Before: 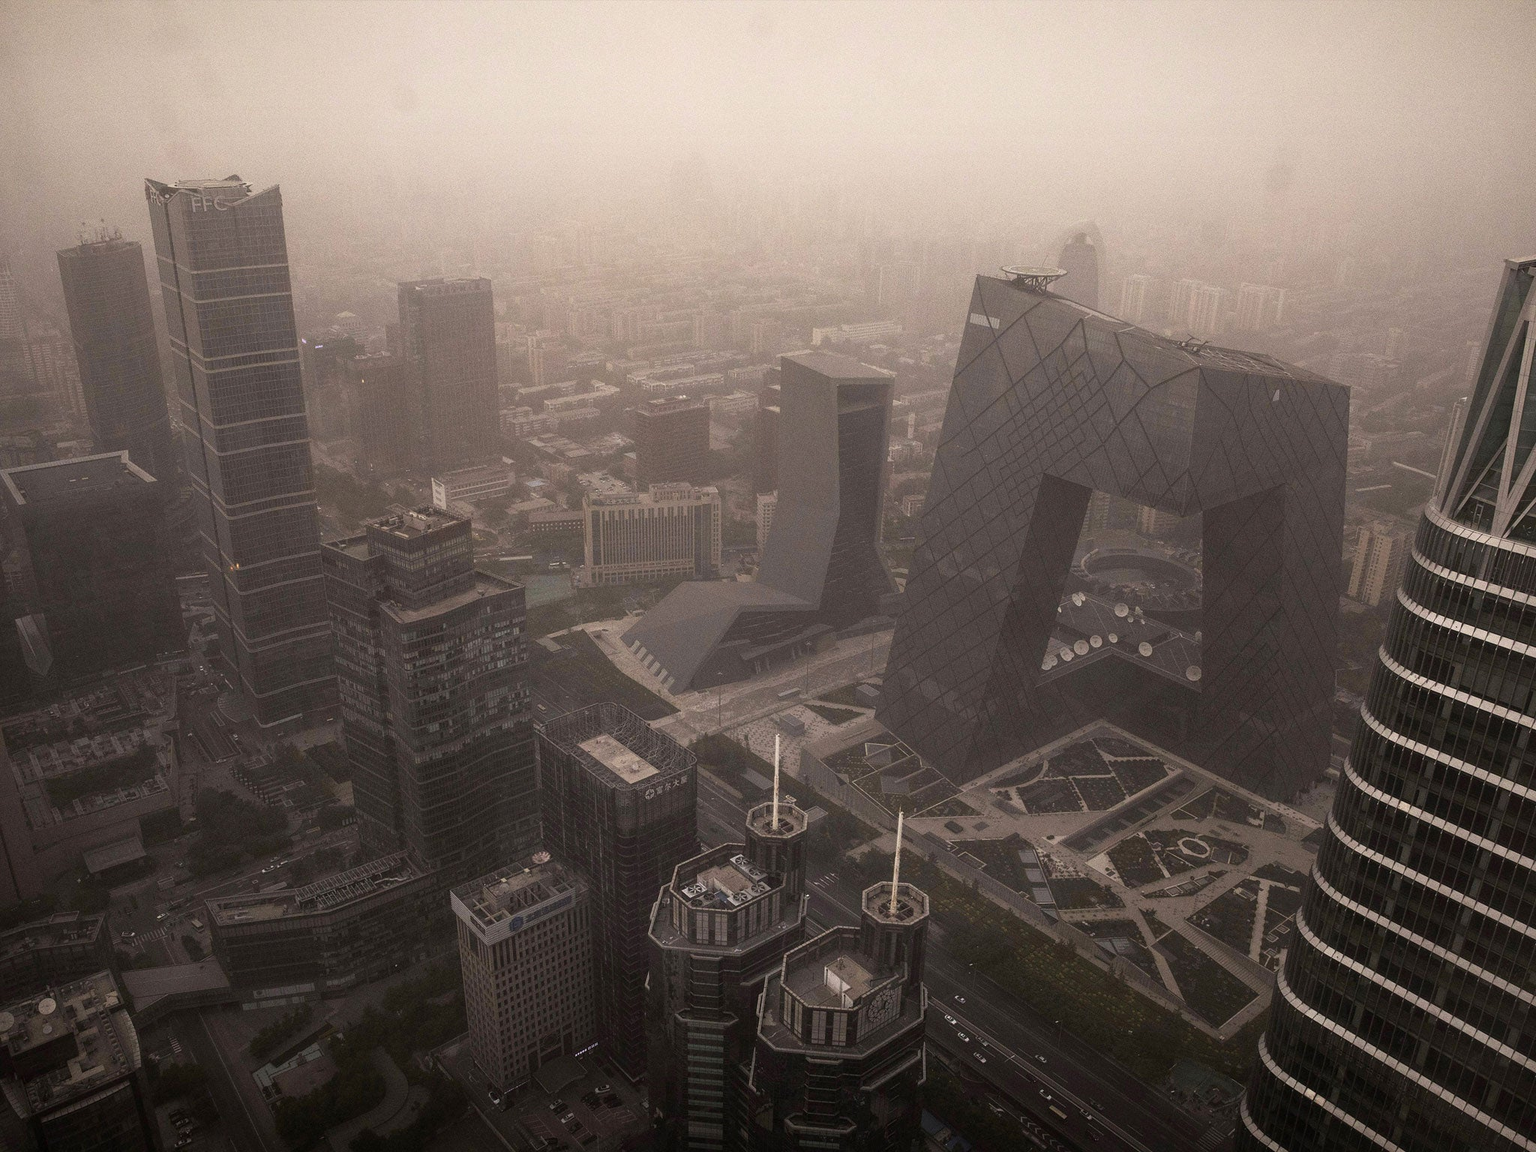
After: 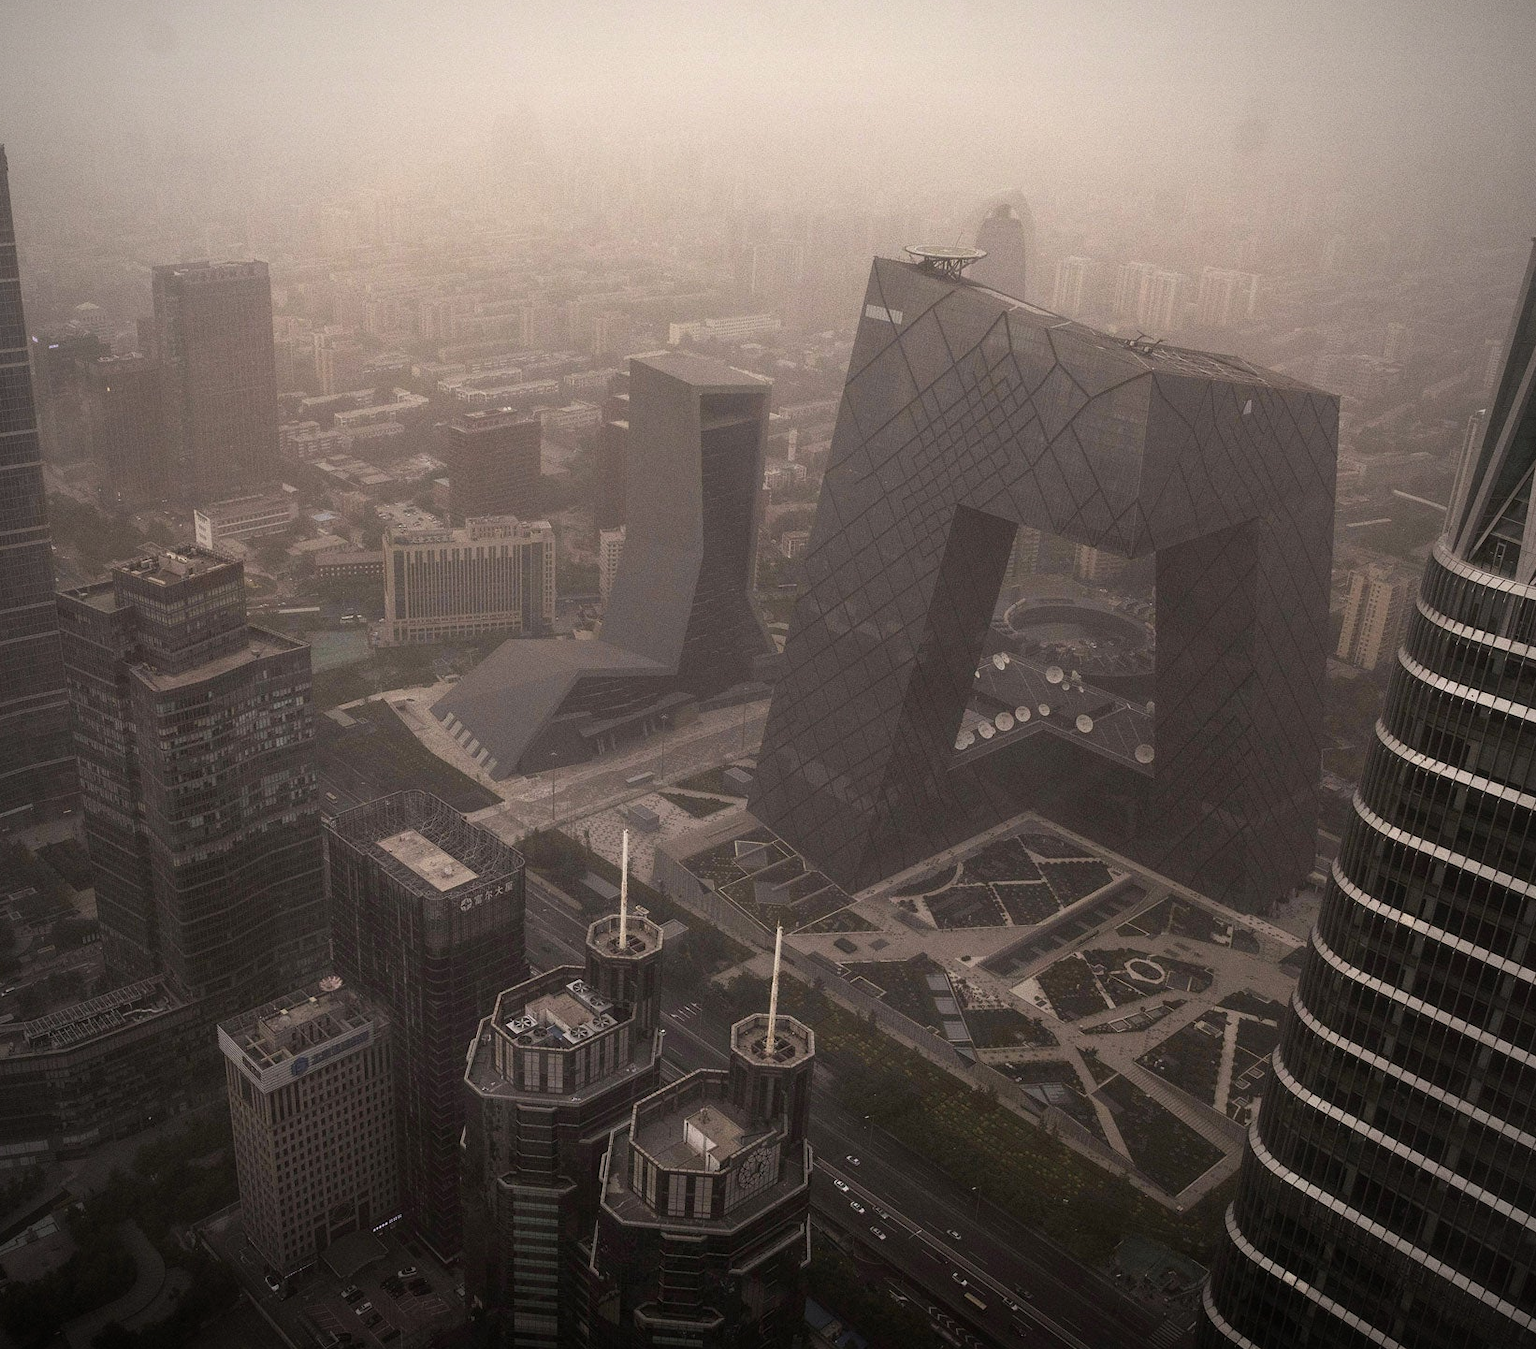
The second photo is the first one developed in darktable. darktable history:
crop and rotate: left 18.004%, top 5.993%, right 1.817%
vignetting: fall-off radius 60.94%
